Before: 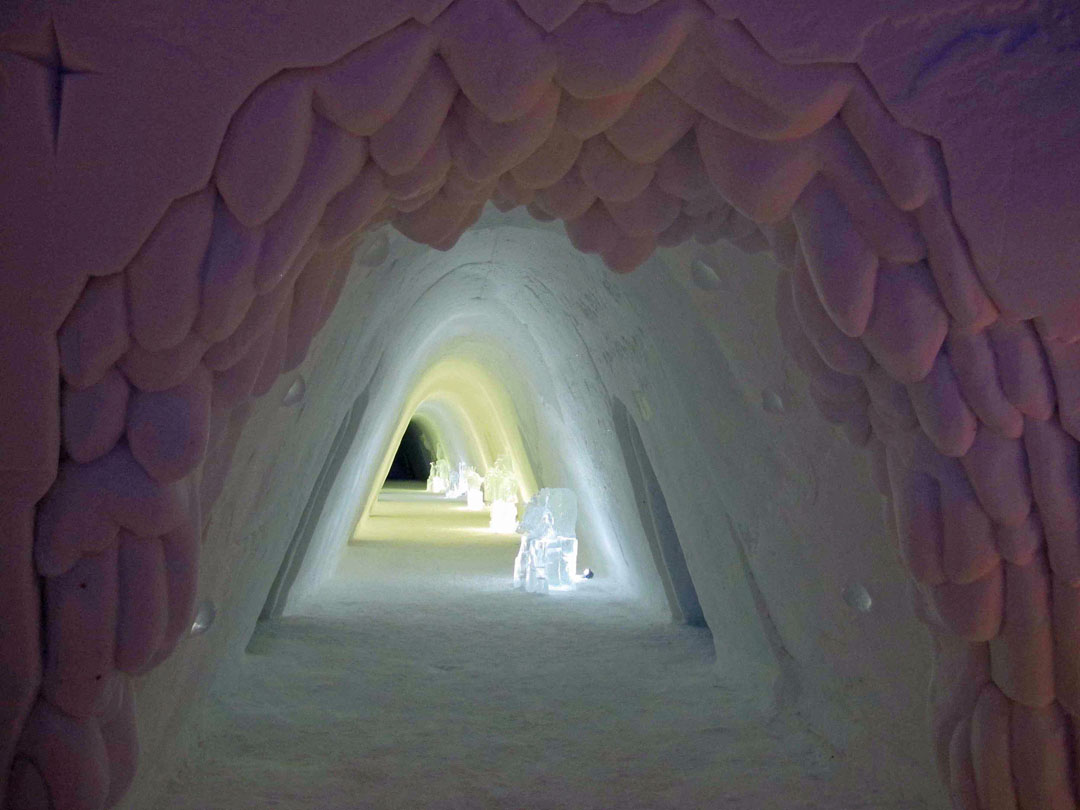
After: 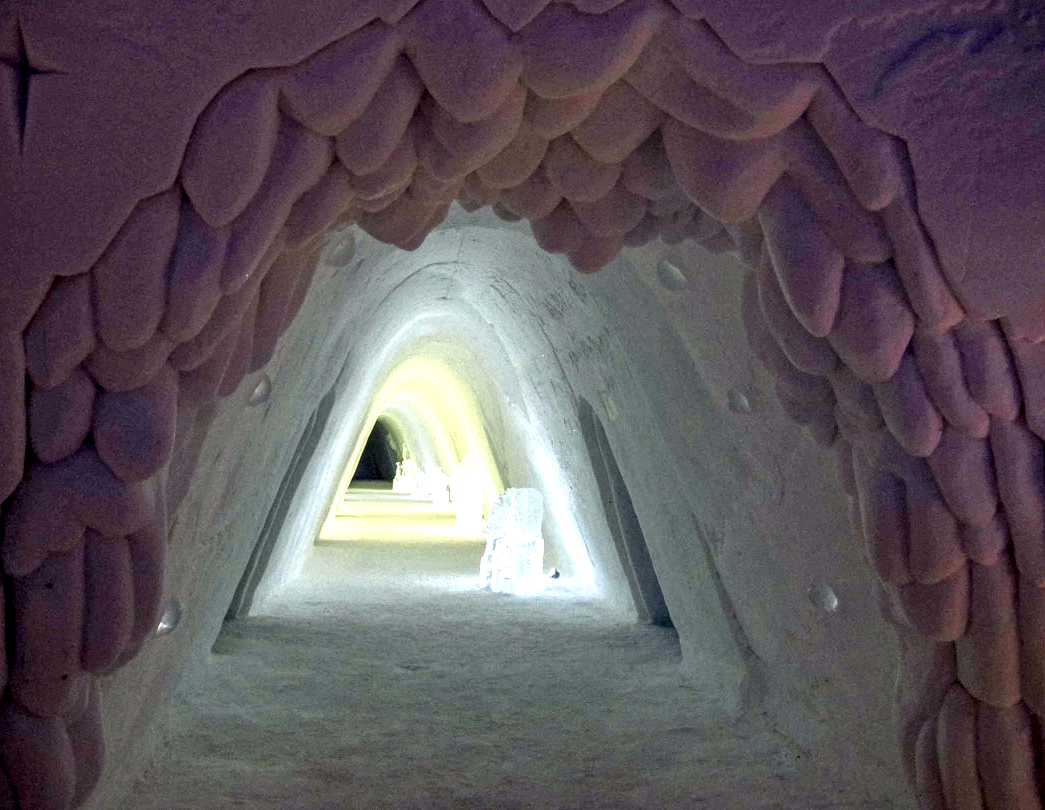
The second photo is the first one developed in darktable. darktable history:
local contrast: detail 203%
crop and rotate: left 3.238%
